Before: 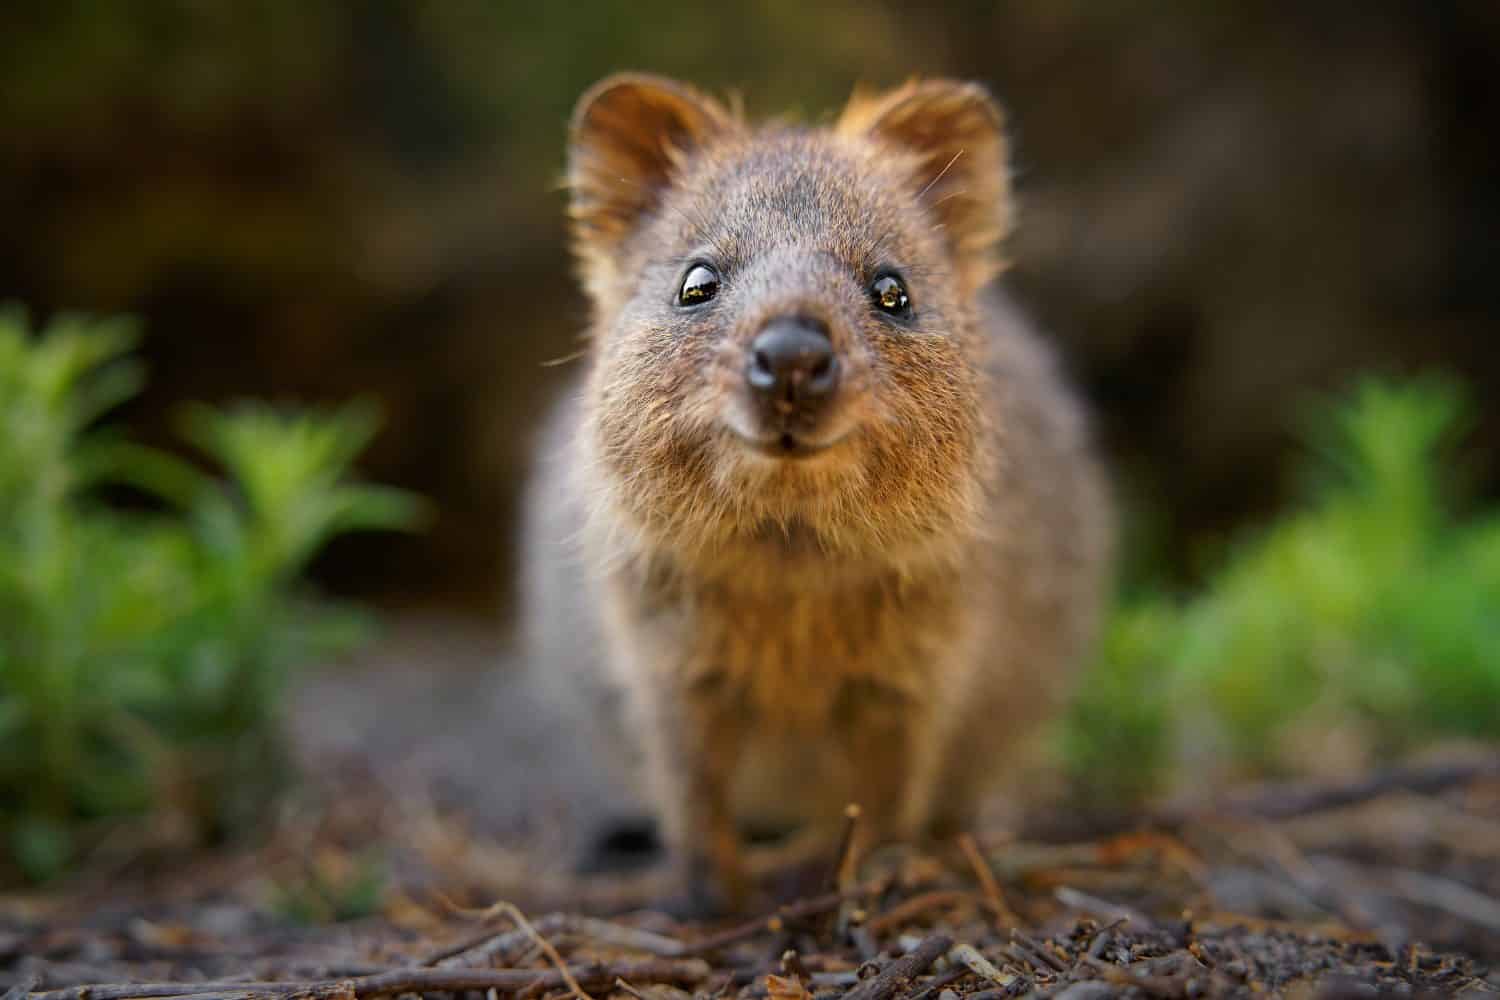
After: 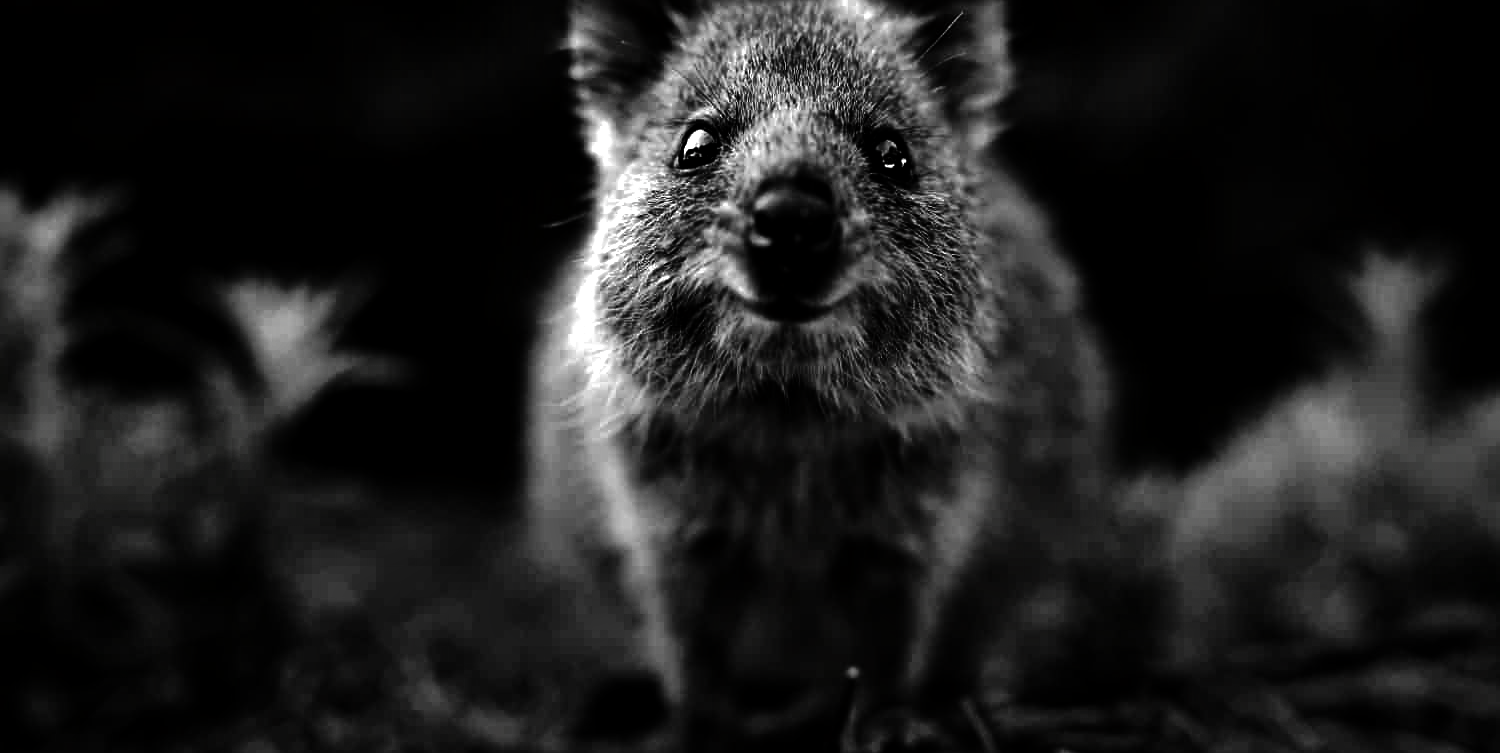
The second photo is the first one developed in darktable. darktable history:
crop: top 13.823%, bottom 10.808%
contrast equalizer: octaves 7, y [[0.627 ×6], [0.563 ×6], [0 ×6], [0 ×6], [0 ×6]]
contrast brightness saturation: contrast 0.022, brightness -0.988, saturation -0.995
shadows and highlights: shadows 30.13
tone curve: curves: ch0 [(0, 0) (0.07, 0.057) (0.15, 0.177) (0.352, 0.445) (0.59, 0.703) (0.857, 0.908) (1, 1)], preserve colors none
